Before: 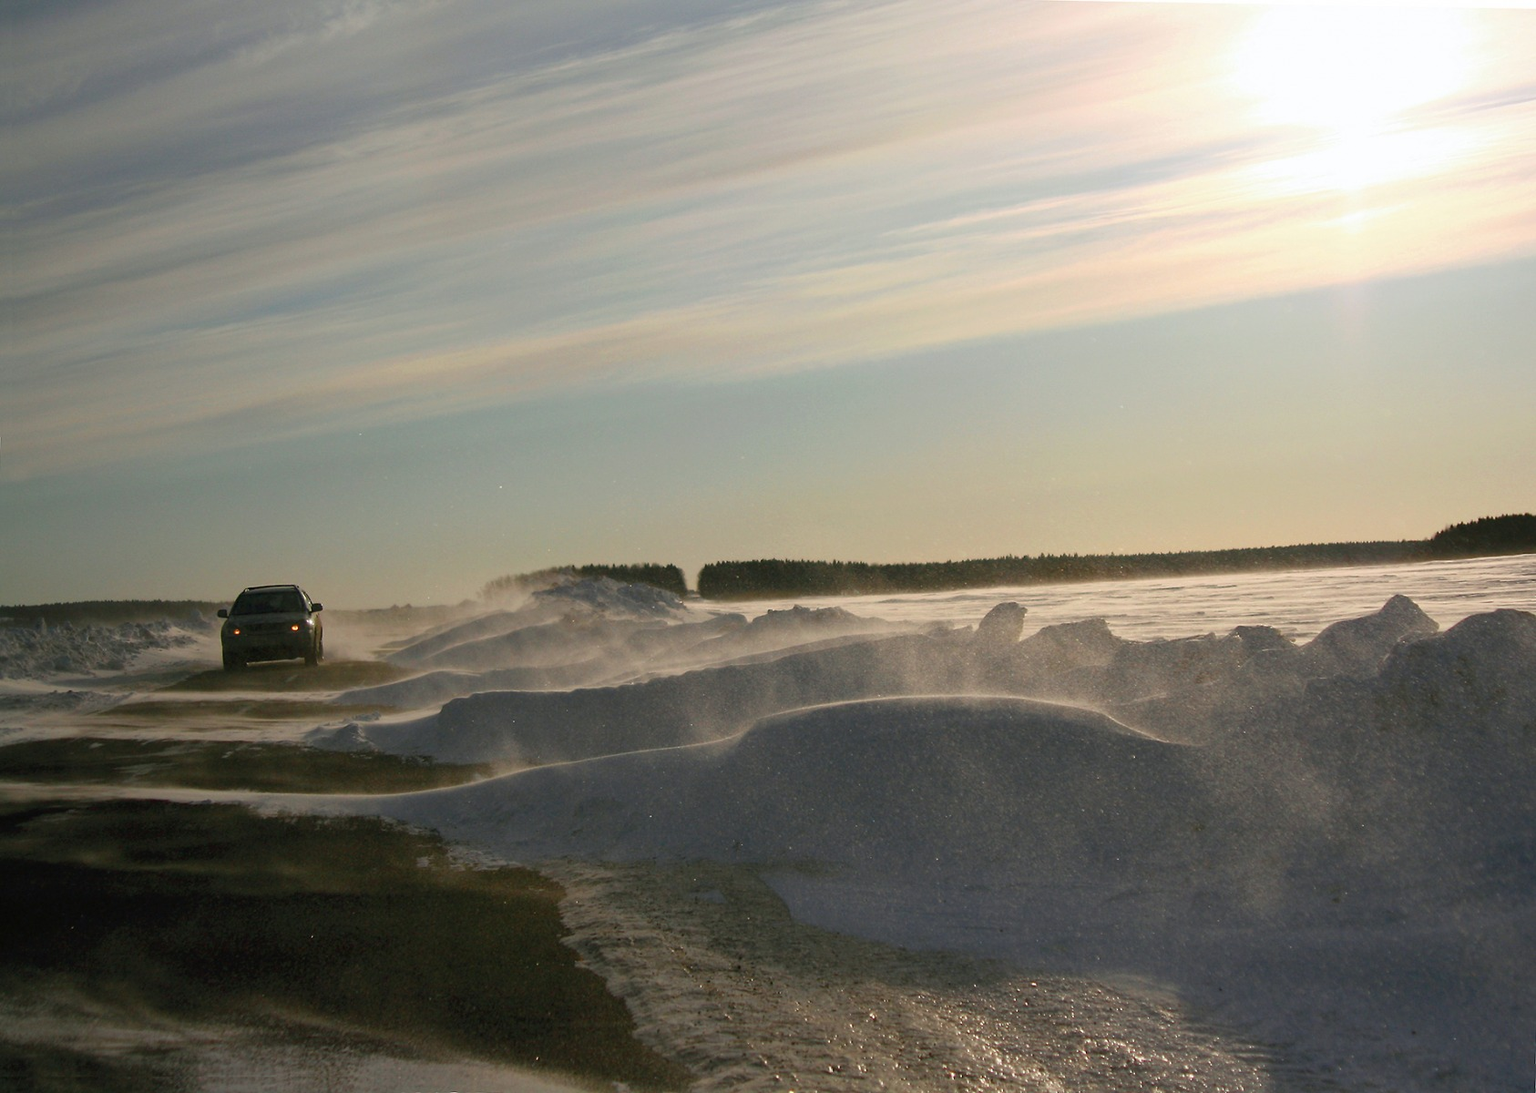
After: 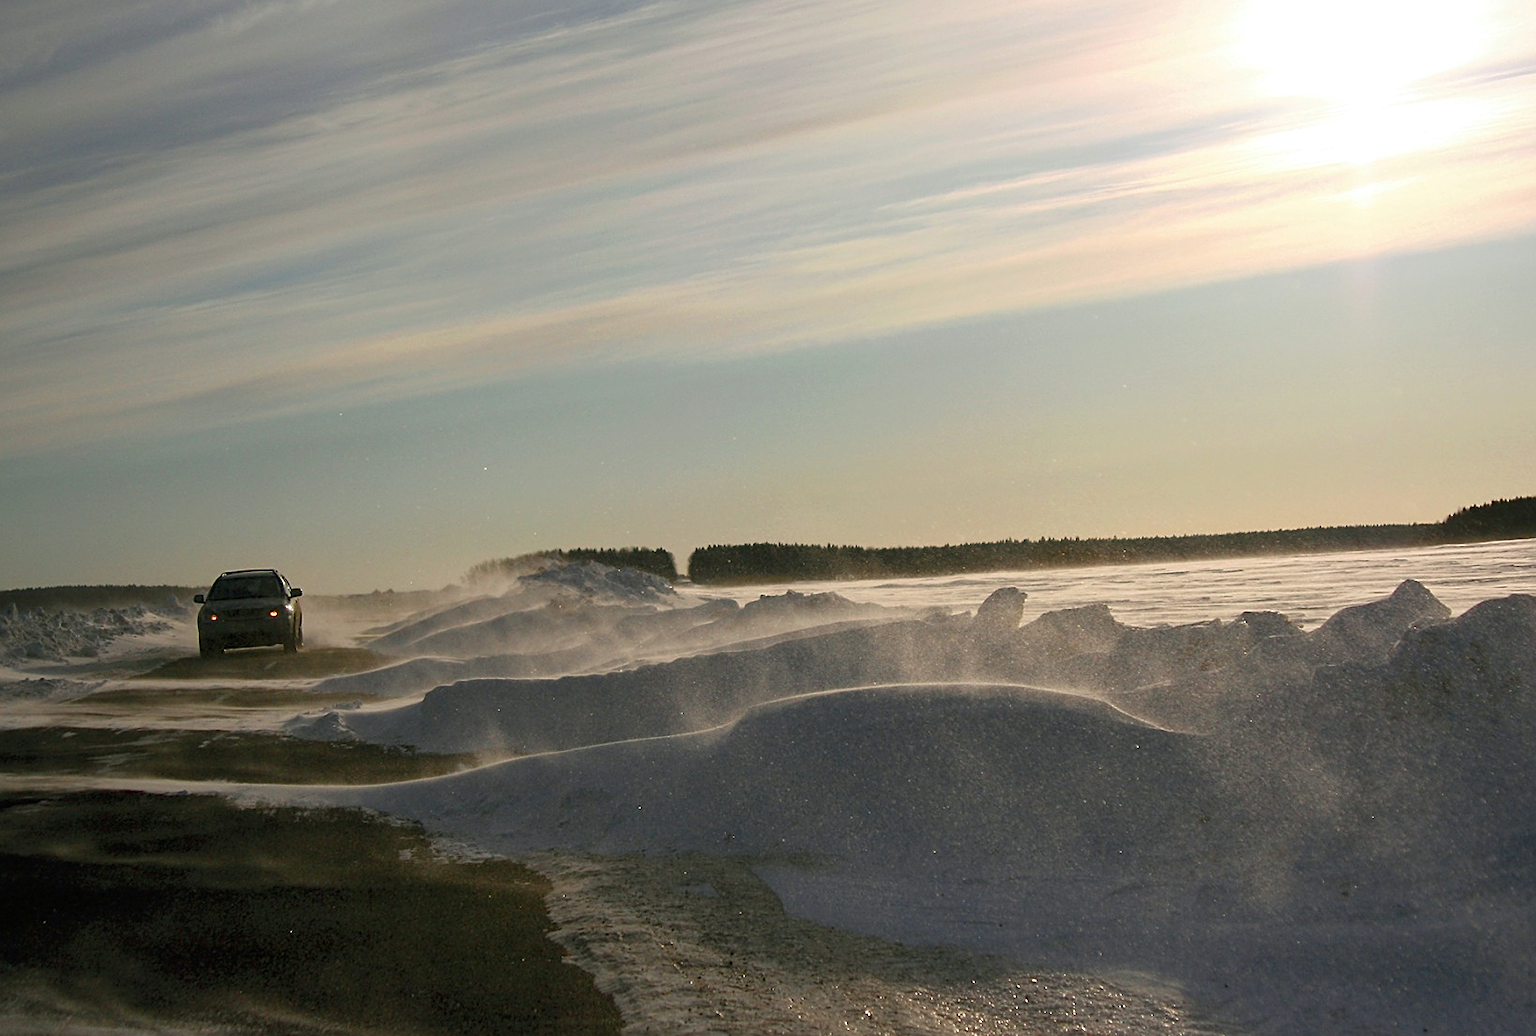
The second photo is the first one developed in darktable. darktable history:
sharpen: on, module defaults
crop: left 1.92%, top 2.952%, right 0.877%, bottom 4.904%
local contrast: highlights 103%, shadows 101%, detail 119%, midtone range 0.2
contrast equalizer: y [[0.5 ×6], [0.5 ×6], [0.5, 0.5, 0.501, 0.545, 0.707, 0.863], [0 ×6], [0 ×6]]
